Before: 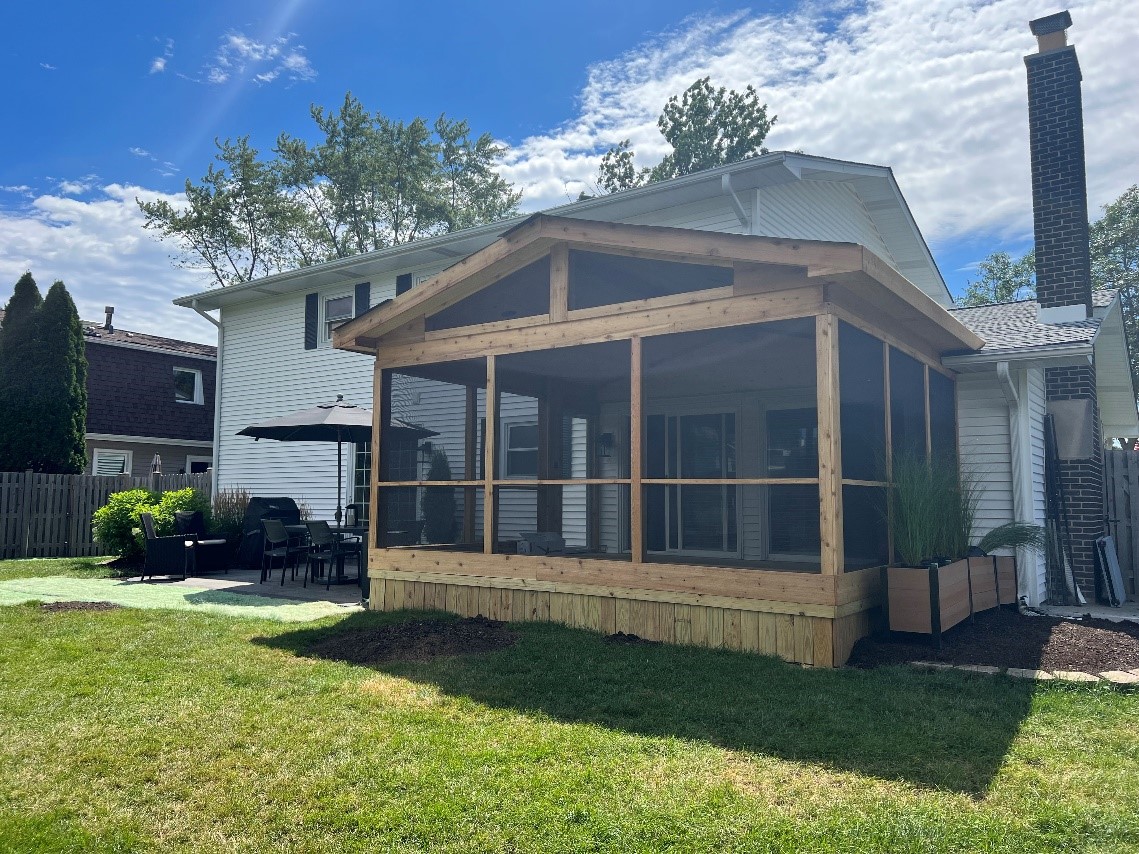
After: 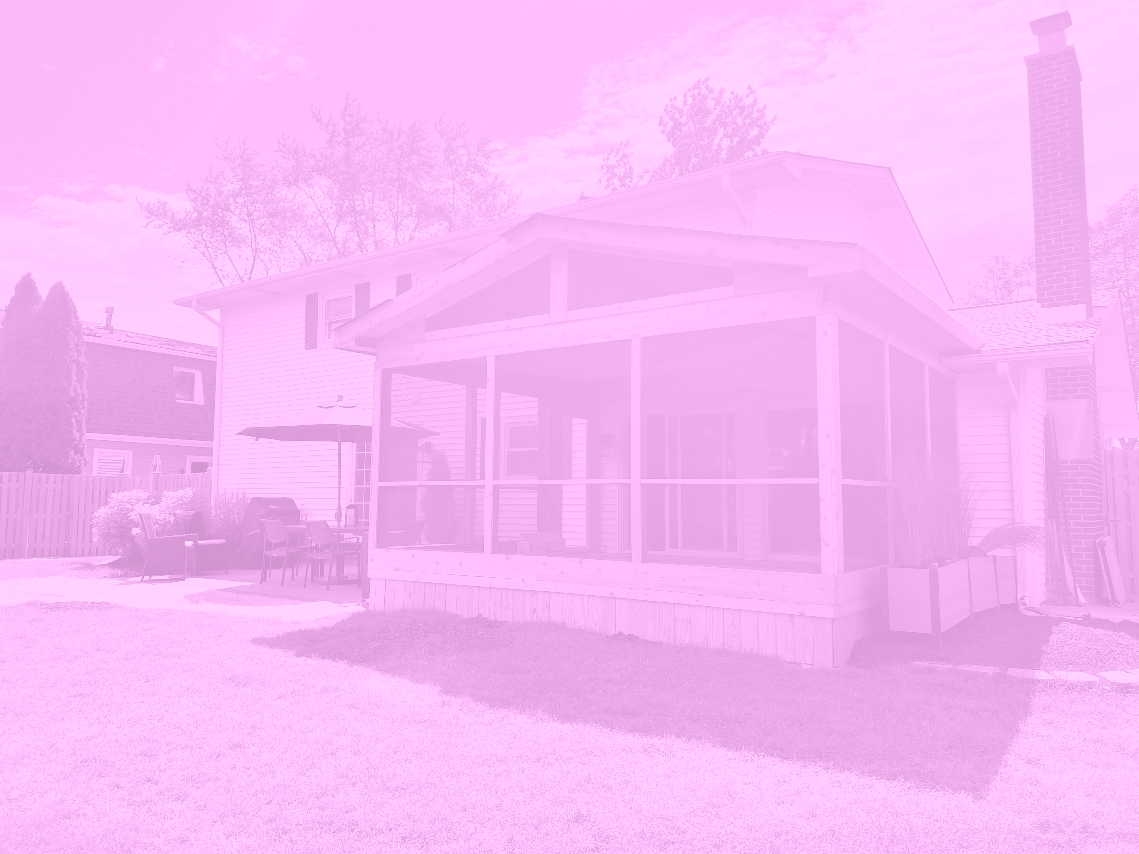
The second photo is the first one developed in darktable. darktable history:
colorize: hue 331.2°, saturation 75%, source mix 30.28%, lightness 70.52%, version 1
color correction: highlights a* -5.94, highlights b* 11.19
color balance rgb: shadows lift › chroma 1%, shadows lift › hue 113°, highlights gain › chroma 0.2%, highlights gain › hue 333°, perceptual saturation grading › global saturation 20%, perceptual saturation grading › highlights -50%, perceptual saturation grading › shadows 25%, contrast -30%
